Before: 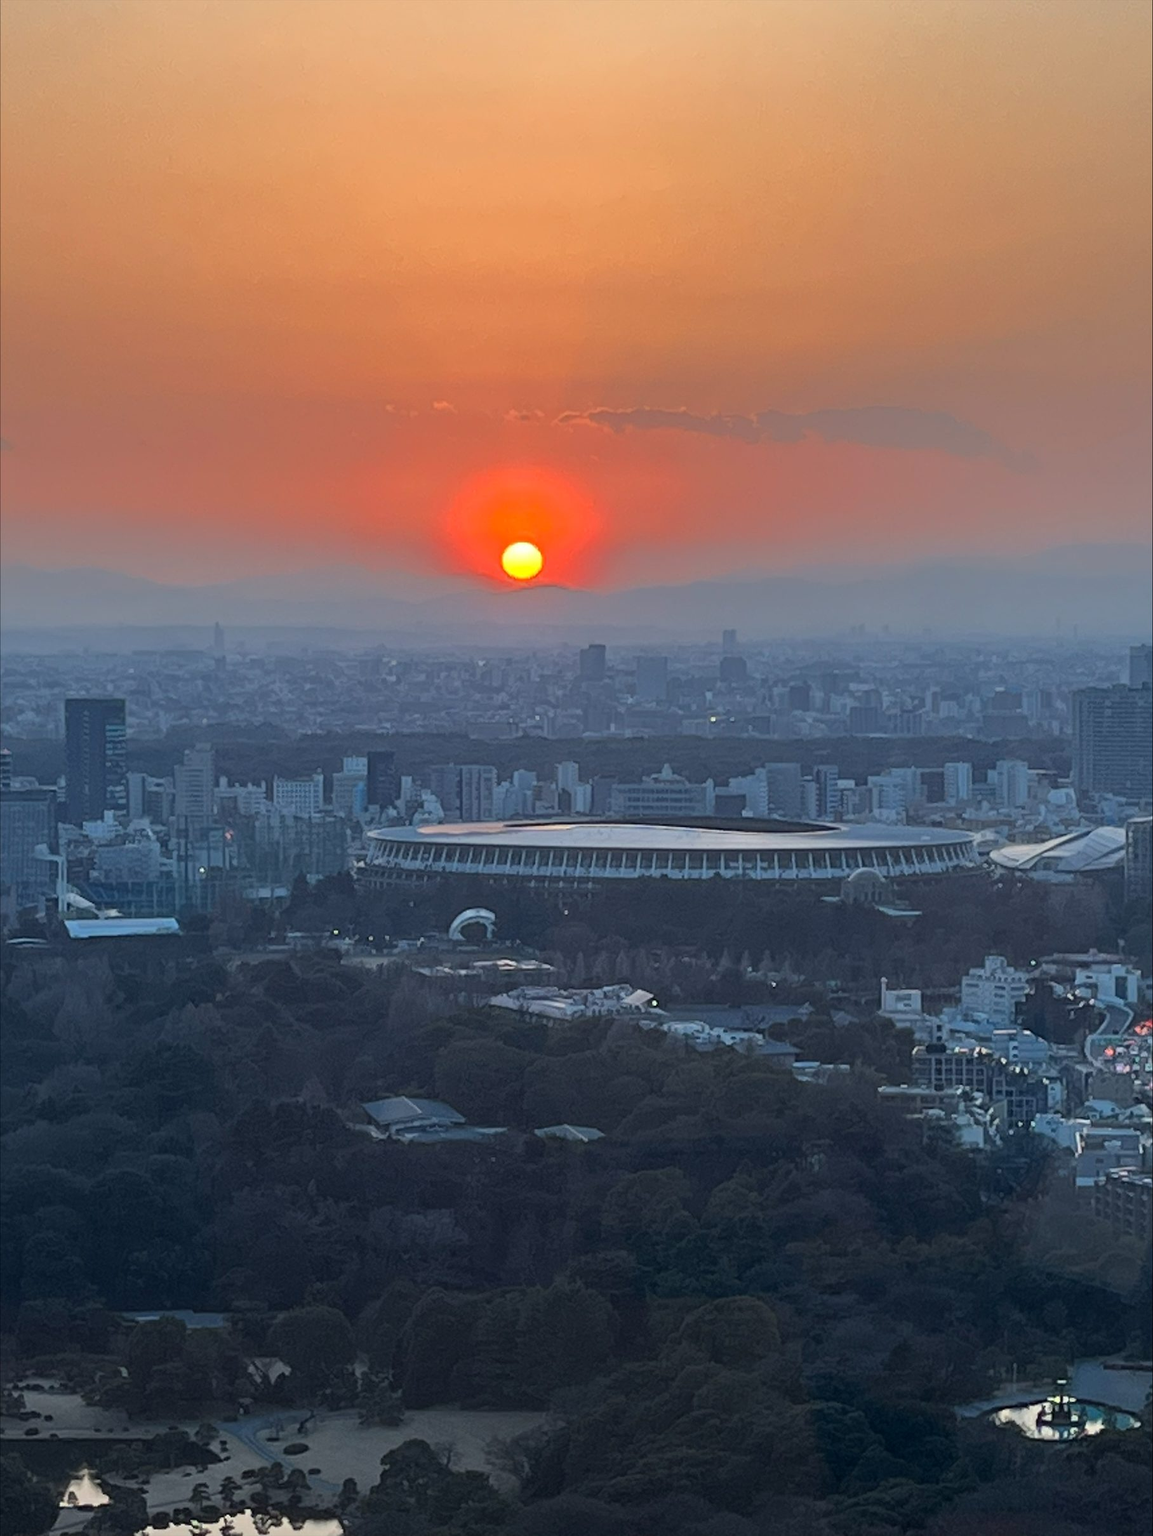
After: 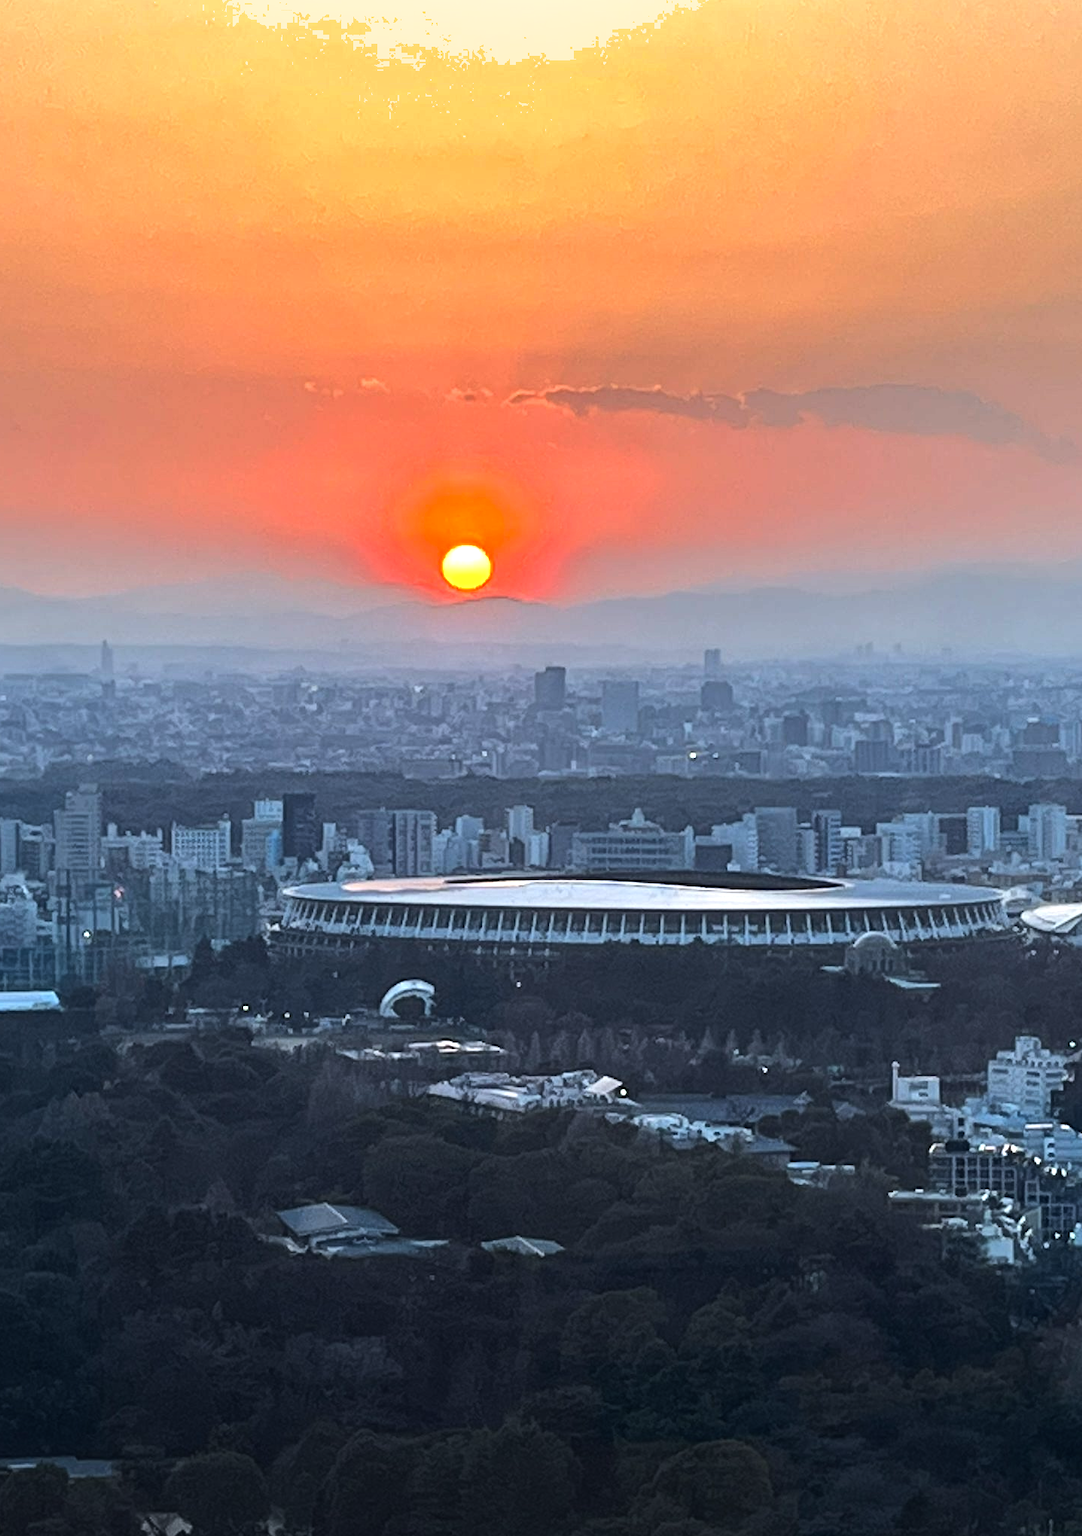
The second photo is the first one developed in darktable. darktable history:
crop: left 11.225%, top 5.381%, right 9.565%, bottom 10.314%
exposure: exposure 0.15 EV, compensate highlight preservation false
tone equalizer: -8 EV -1.08 EV, -7 EV -1.01 EV, -6 EV -0.867 EV, -5 EV -0.578 EV, -3 EV 0.578 EV, -2 EV 0.867 EV, -1 EV 1.01 EV, +0 EV 1.08 EV, edges refinement/feathering 500, mask exposure compensation -1.57 EV, preserve details no
shadows and highlights: shadows 12, white point adjustment 1.2, soften with gaussian
